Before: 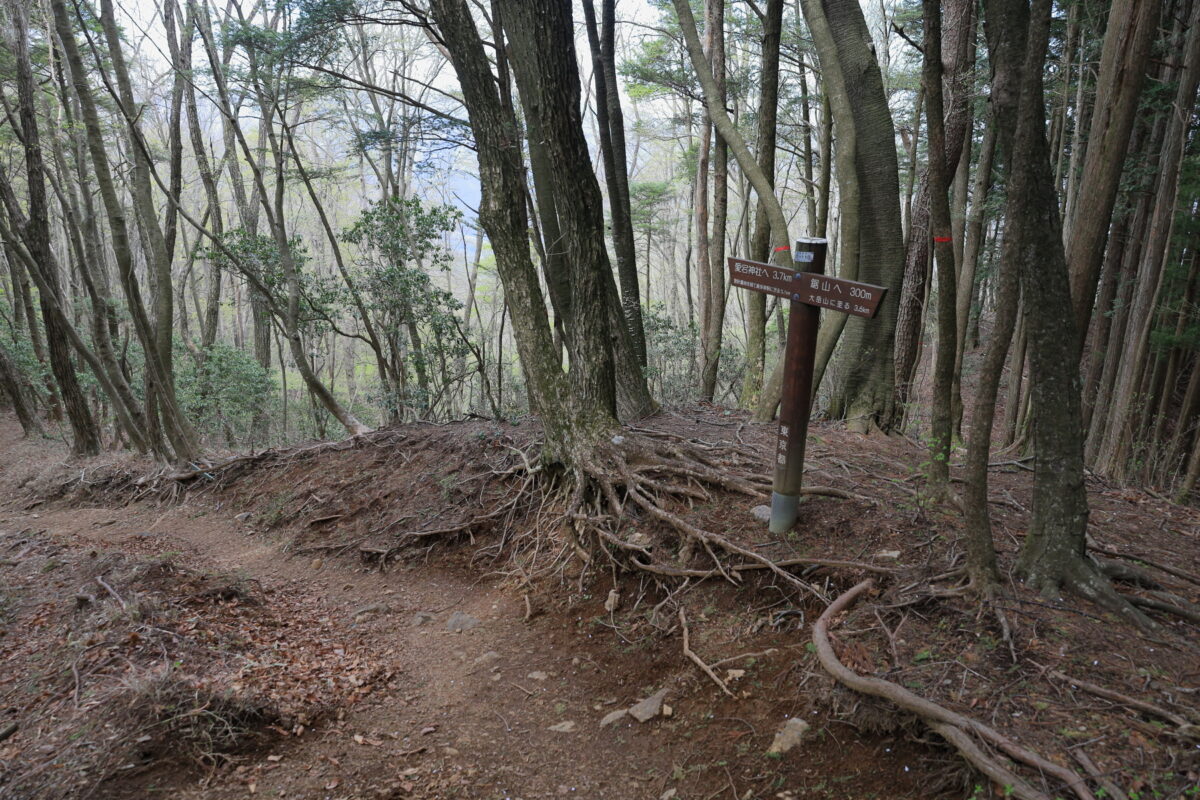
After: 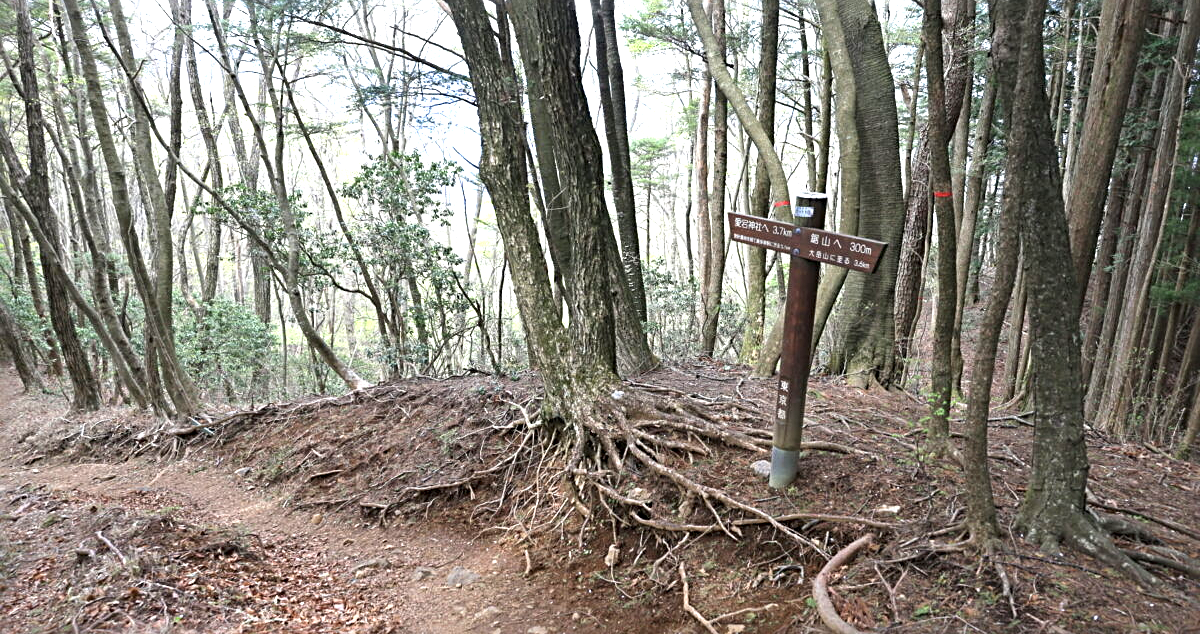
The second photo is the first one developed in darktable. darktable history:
crop and rotate: top 5.654%, bottom 14.974%
exposure: black level correction 0, exposure 1.2 EV, compensate highlight preservation false
sharpen: radius 3.998
